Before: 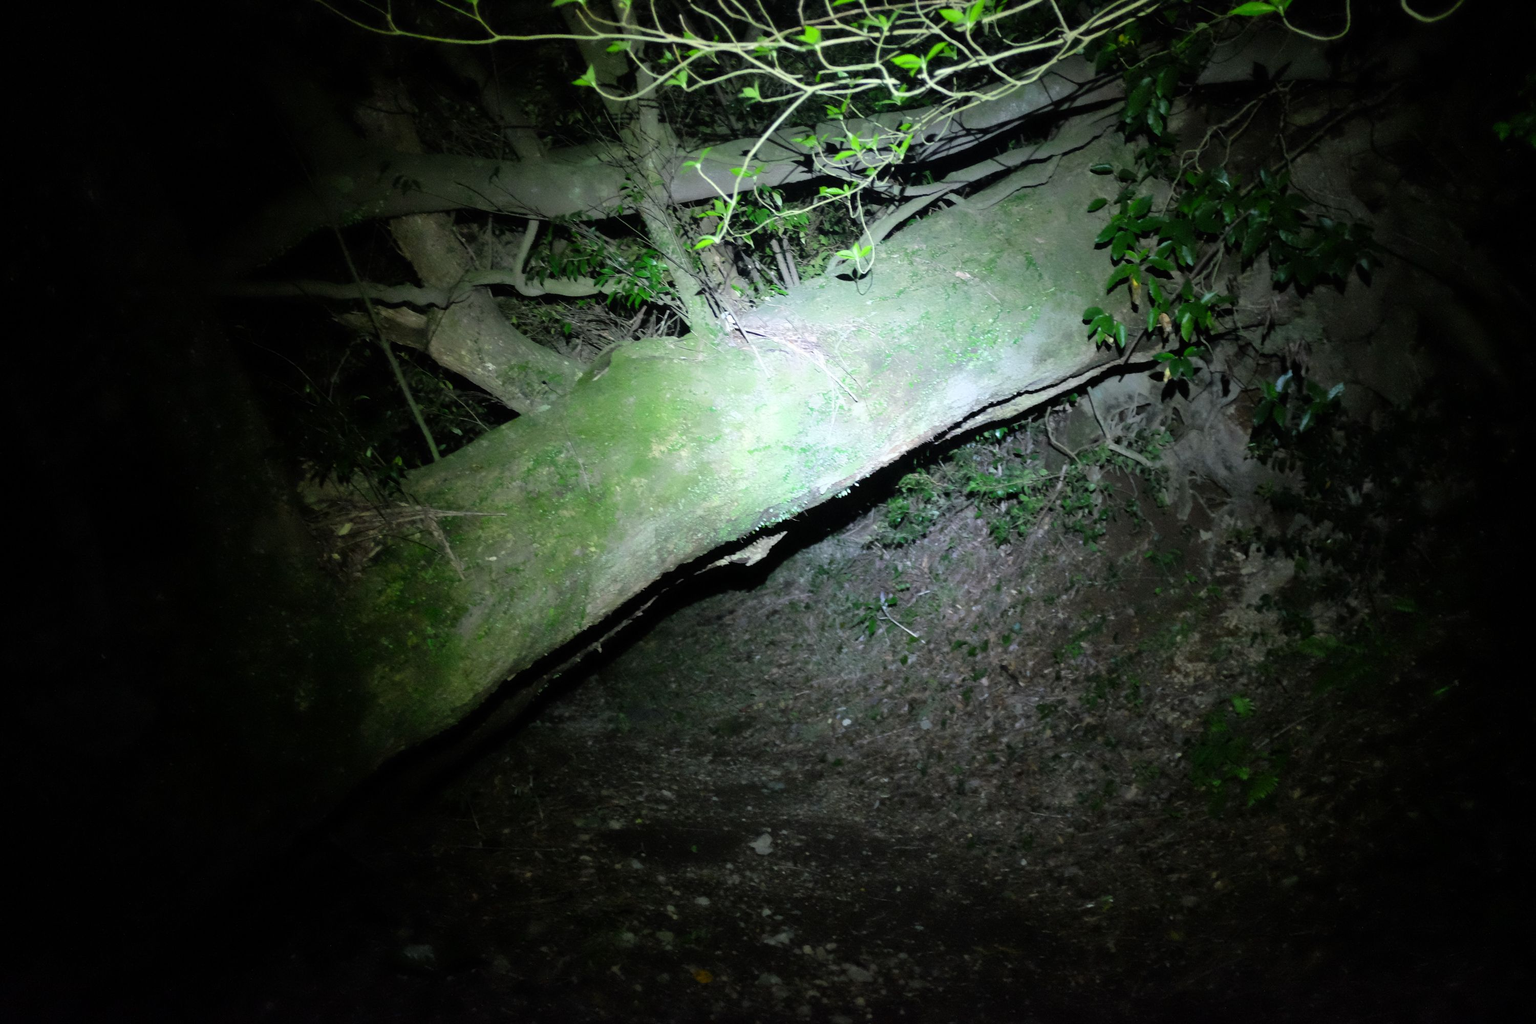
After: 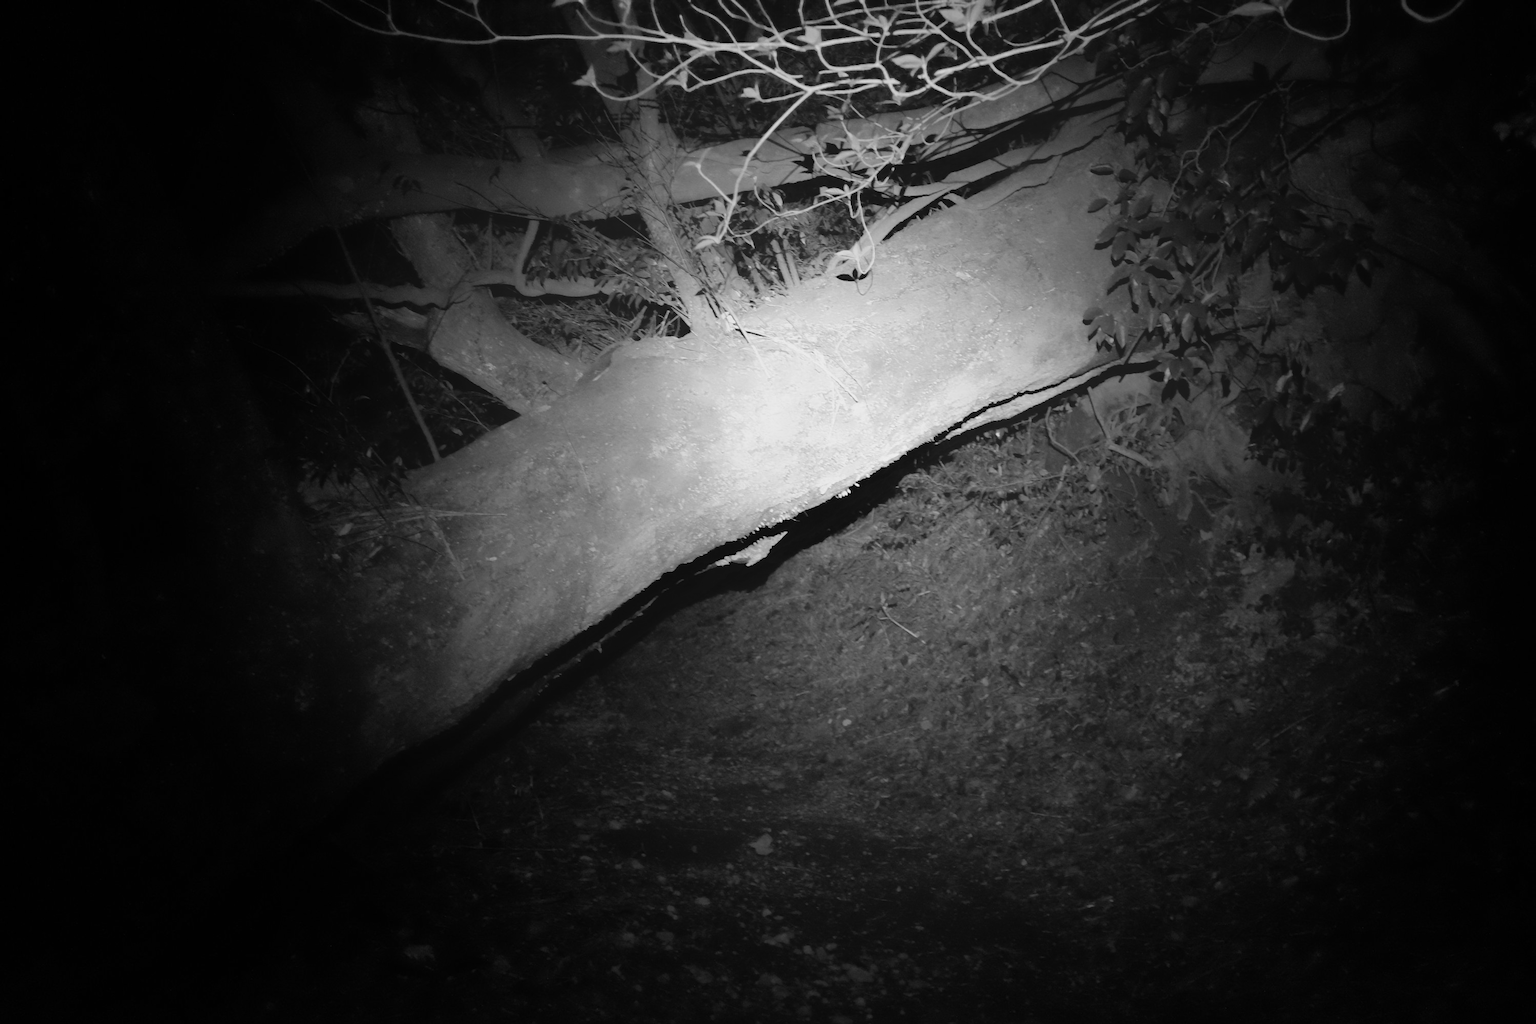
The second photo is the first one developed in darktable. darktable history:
contrast equalizer: octaves 7, y [[0.6 ×6], [0.55 ×6], [0 ×6], [0 ×6], [0 ×6]], mix -1
monochrome: a 16.06, b 15.48, size 1
